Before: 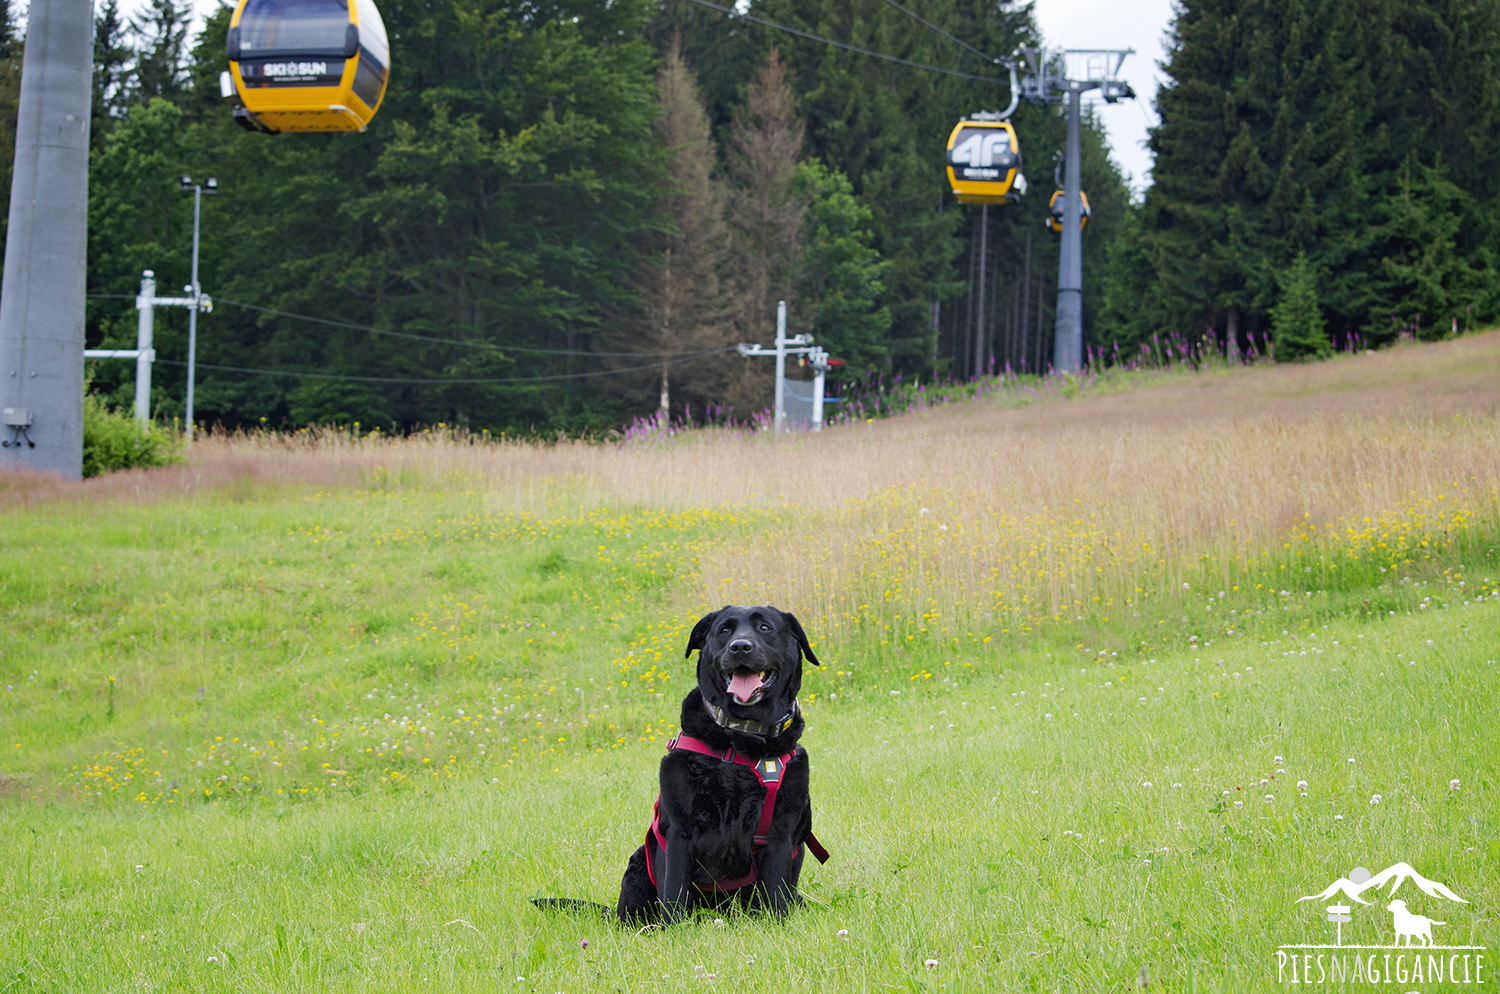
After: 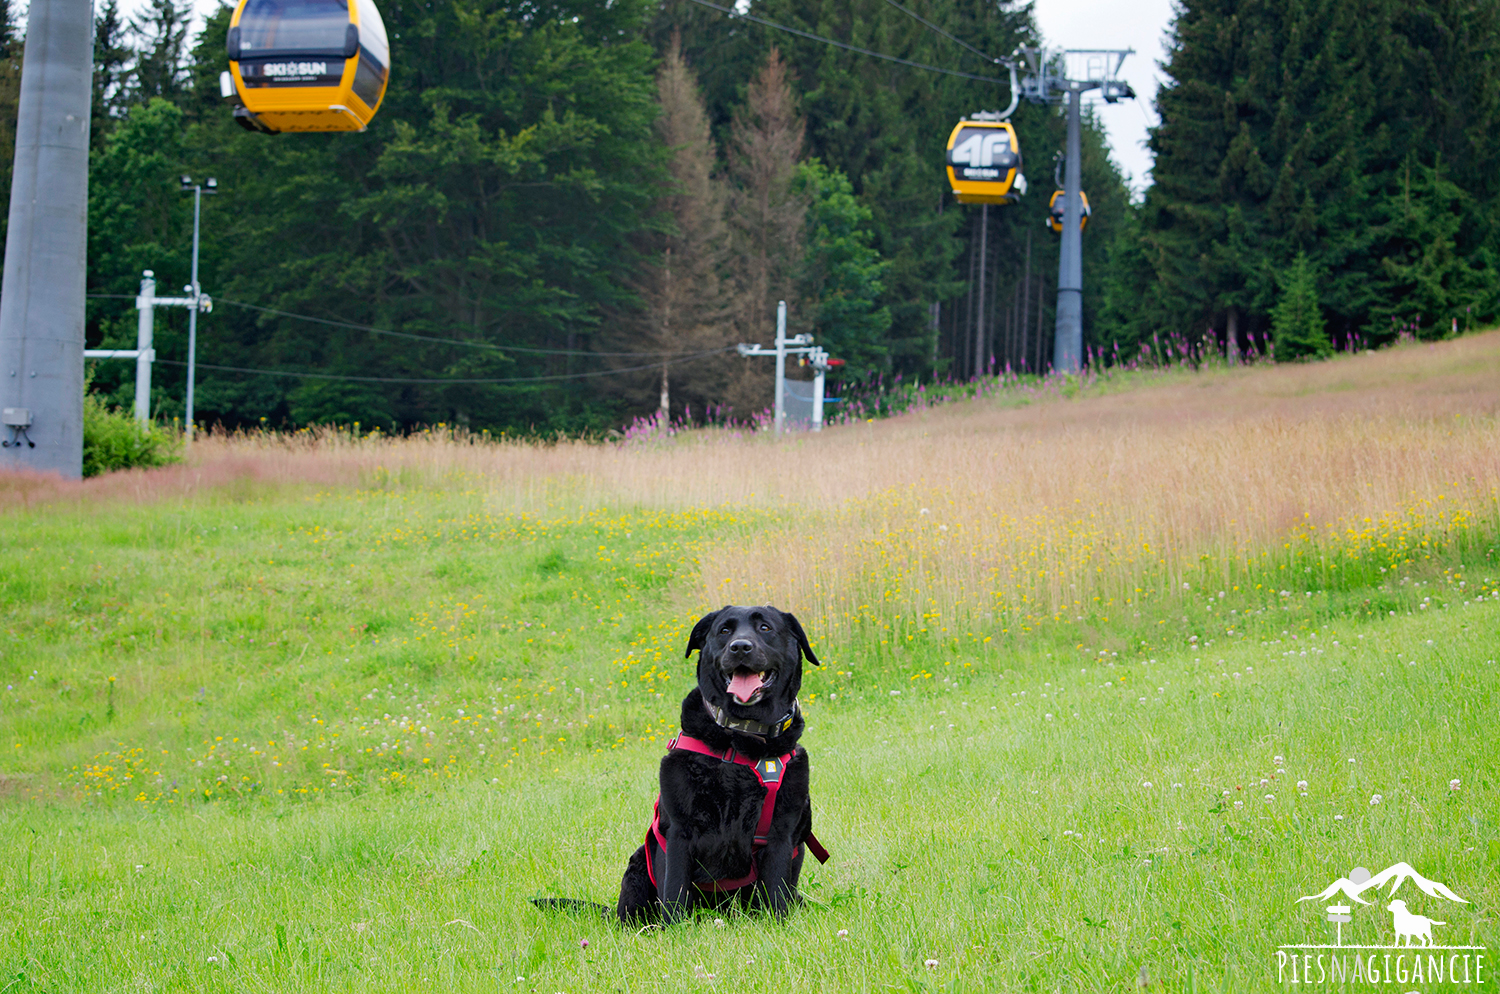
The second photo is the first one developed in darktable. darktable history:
local contrast: mode bilateral grid, contrast 100, coarseness 99, detail 94%, midtone range 0.2
